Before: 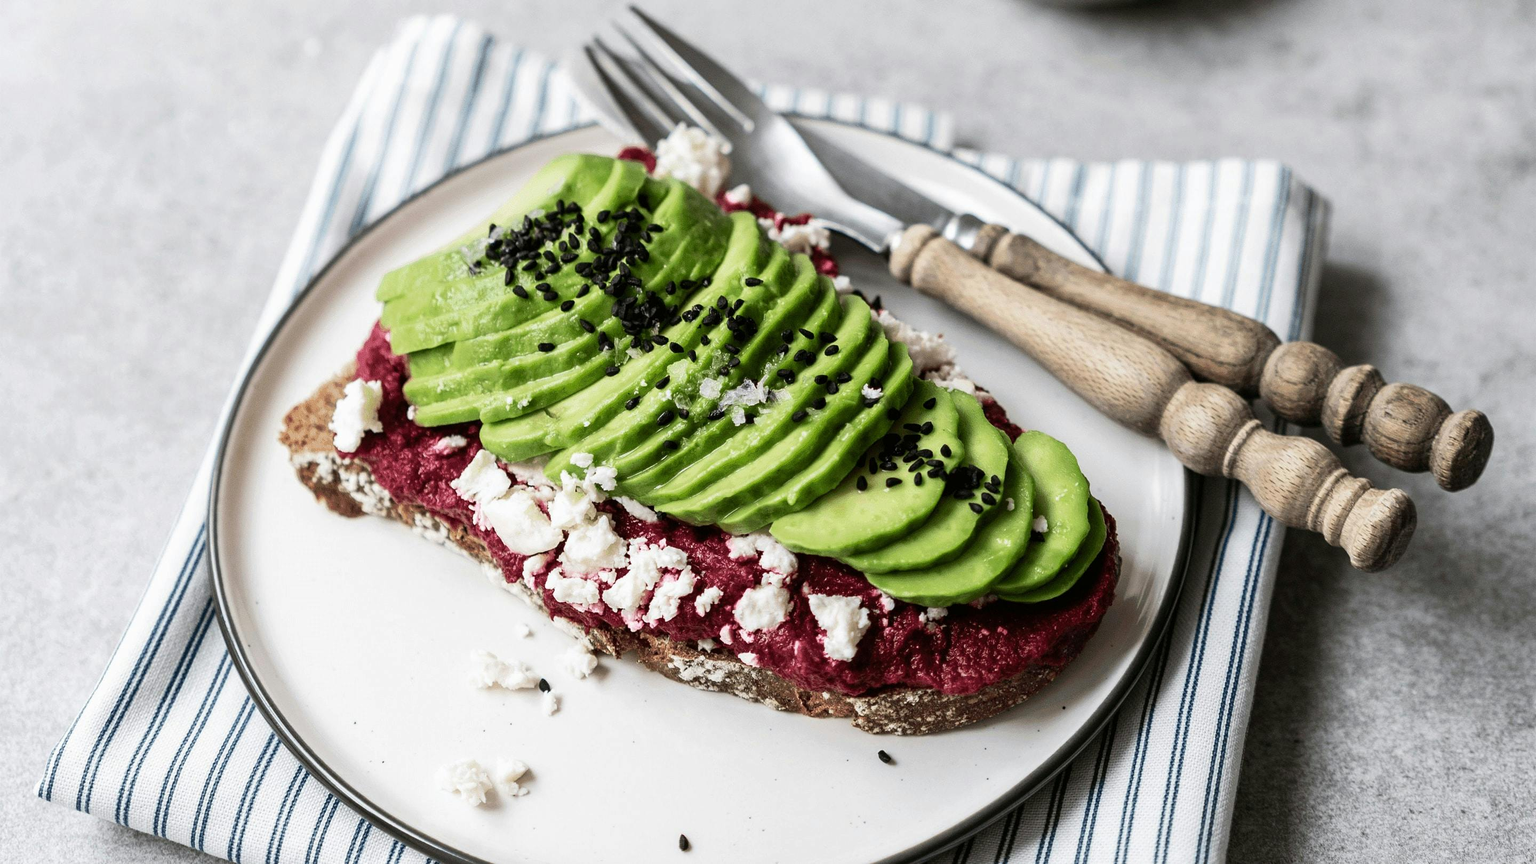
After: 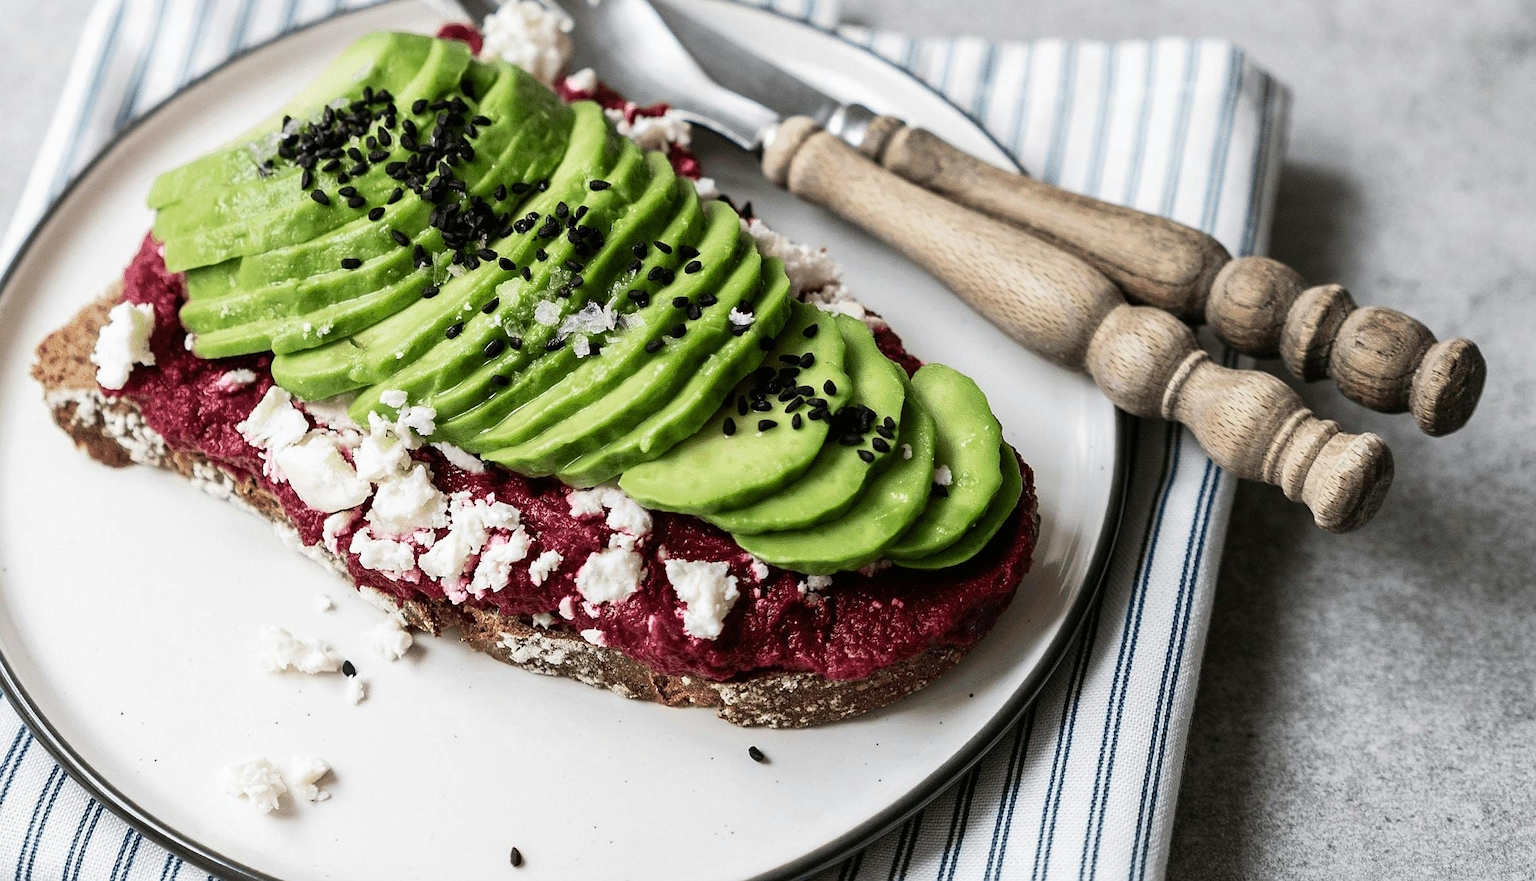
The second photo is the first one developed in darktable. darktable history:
crop: left 16.505%, top 14.756%
sharpen: radius 0.985
